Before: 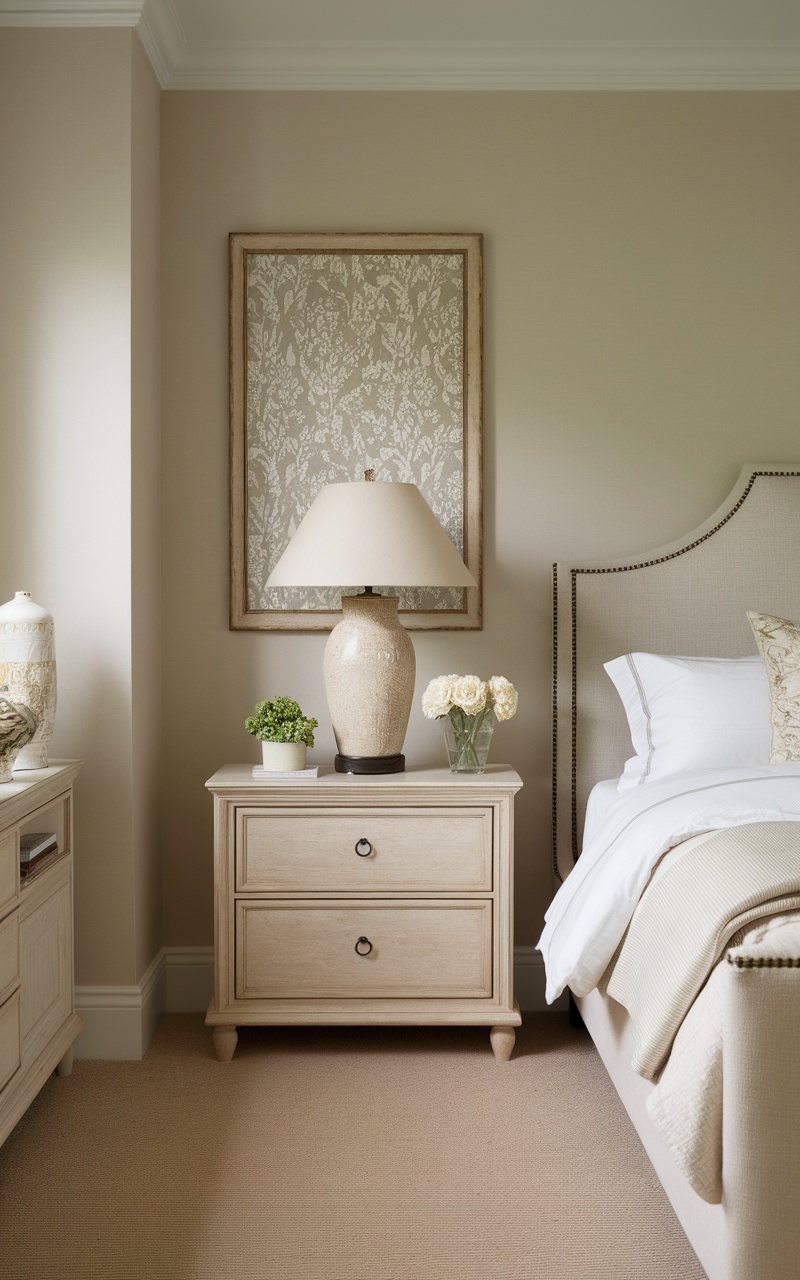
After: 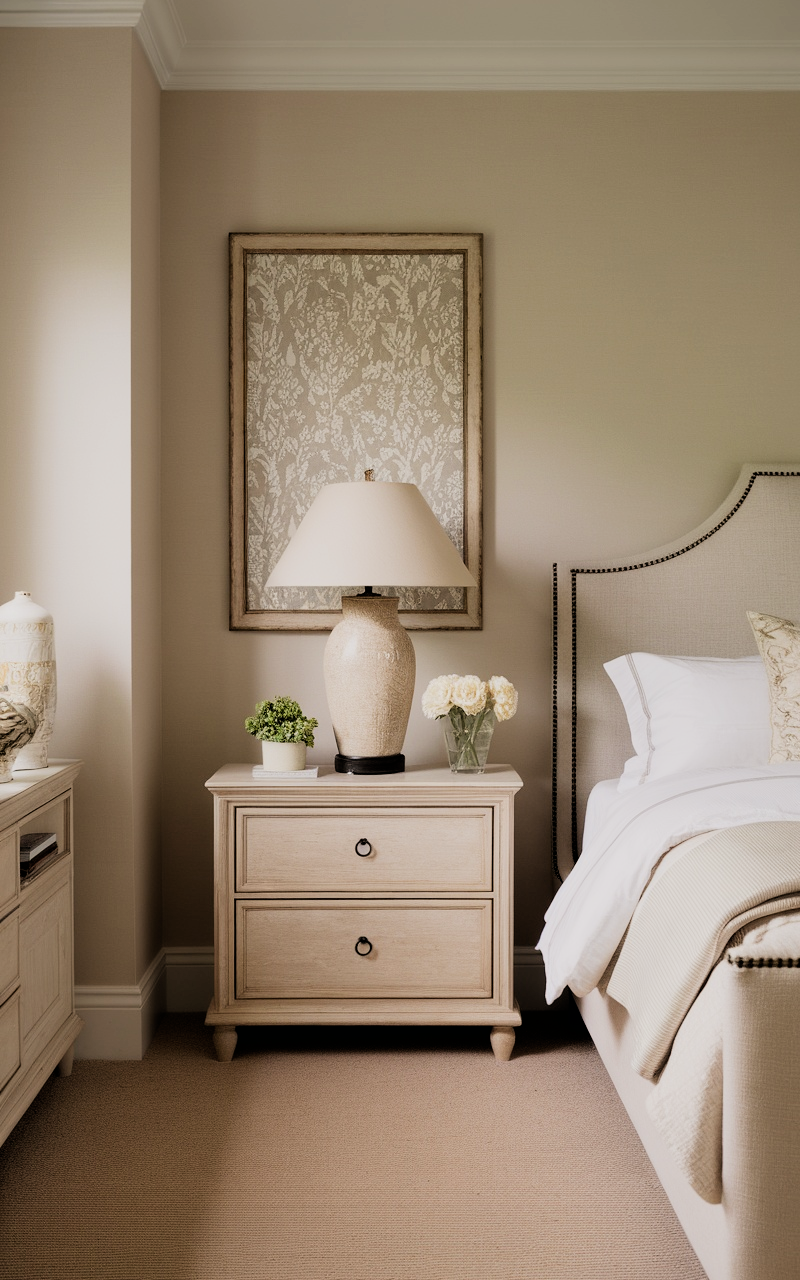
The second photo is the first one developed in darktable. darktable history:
color balance: lift [0.998, 0.998, 1.001, 1.002], gamma [0.995, 1.025, 0.992, 0.975], gain [0.995, 1.02, 0.997, 0.98]
filmic rgb: black relative exposure -5 EV, hardness 2.88, contrast 1.3, highlights saturation mix -10%
